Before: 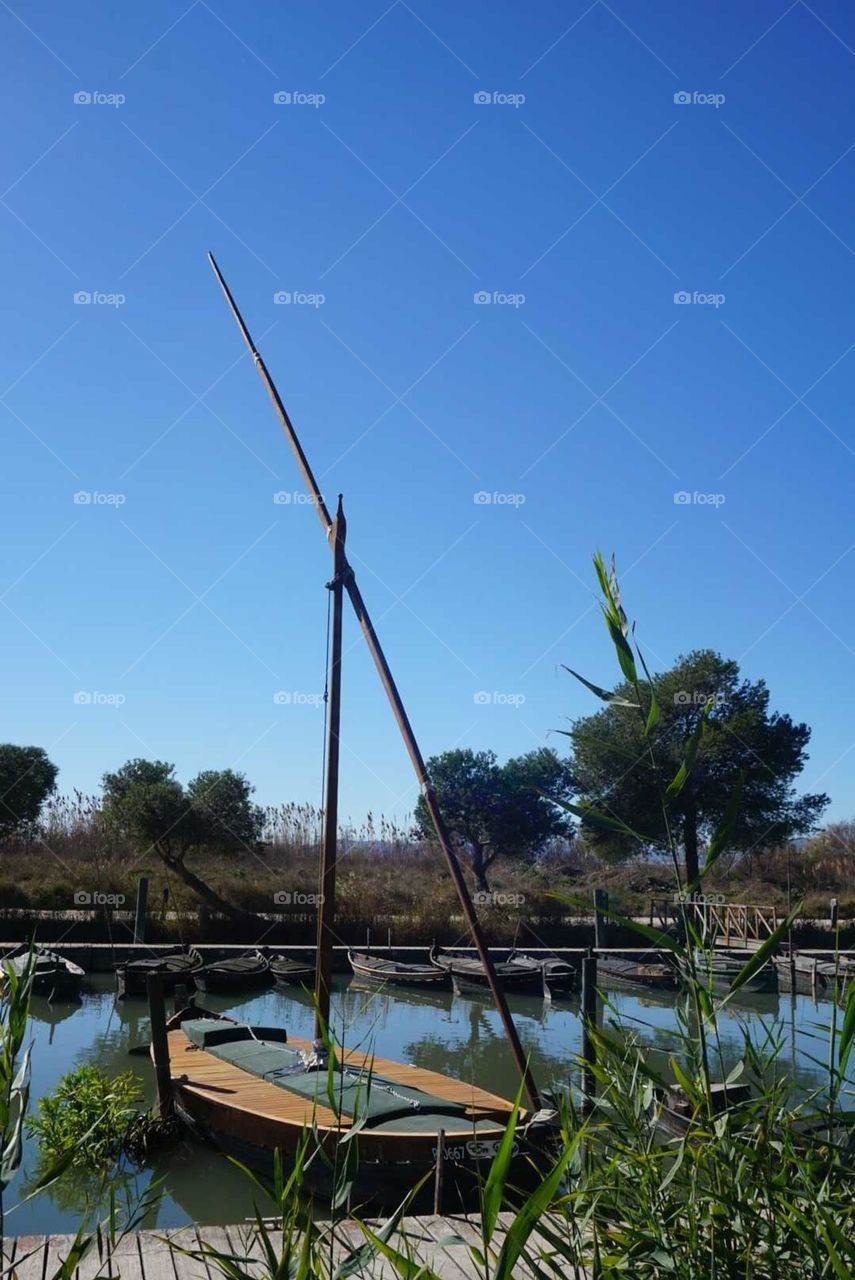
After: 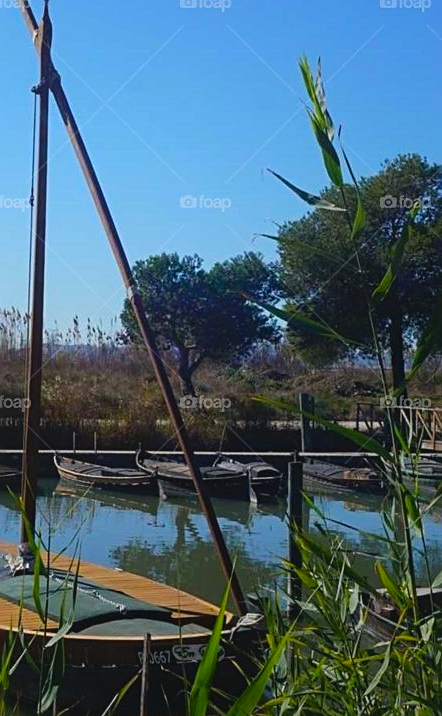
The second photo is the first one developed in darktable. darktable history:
color balance rgb: perceptual saturation grading › global saturation 10%, global vibrance 20%
sharpen: radius 2.167, amount 0.381, threshold 0
contrast brightness saturation: contrast 0.05
local contrast: highlights 68%, shadows 68%, detail 82%, midtone range 0.325
crop: left 34.479%, top 38.822%, right 13.718%, bottom 5.172%
